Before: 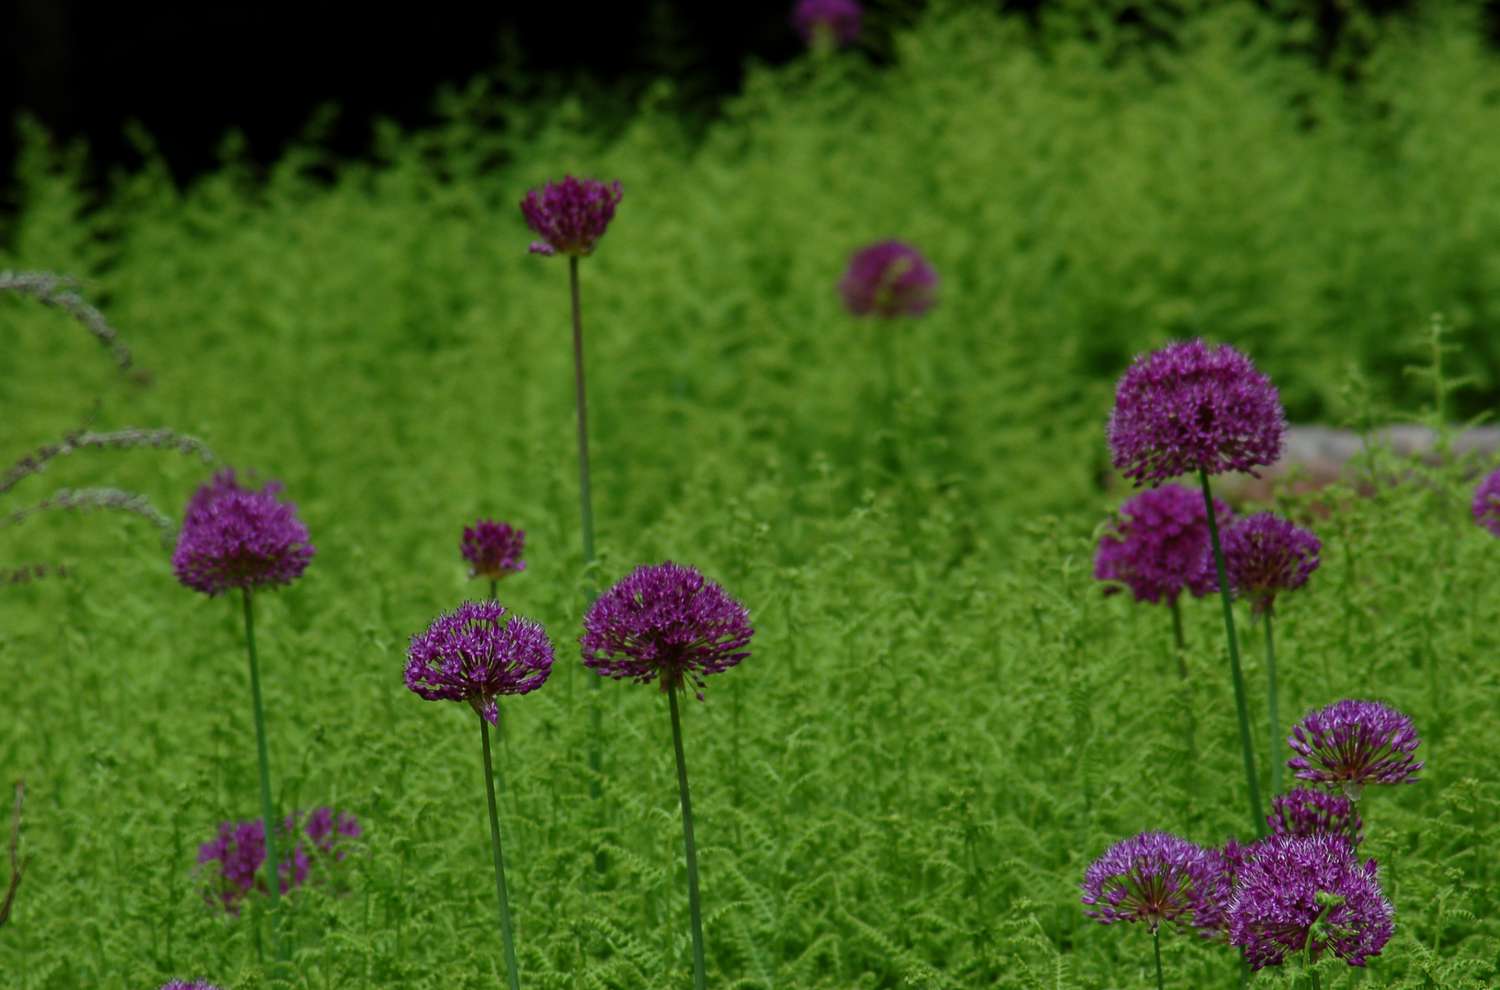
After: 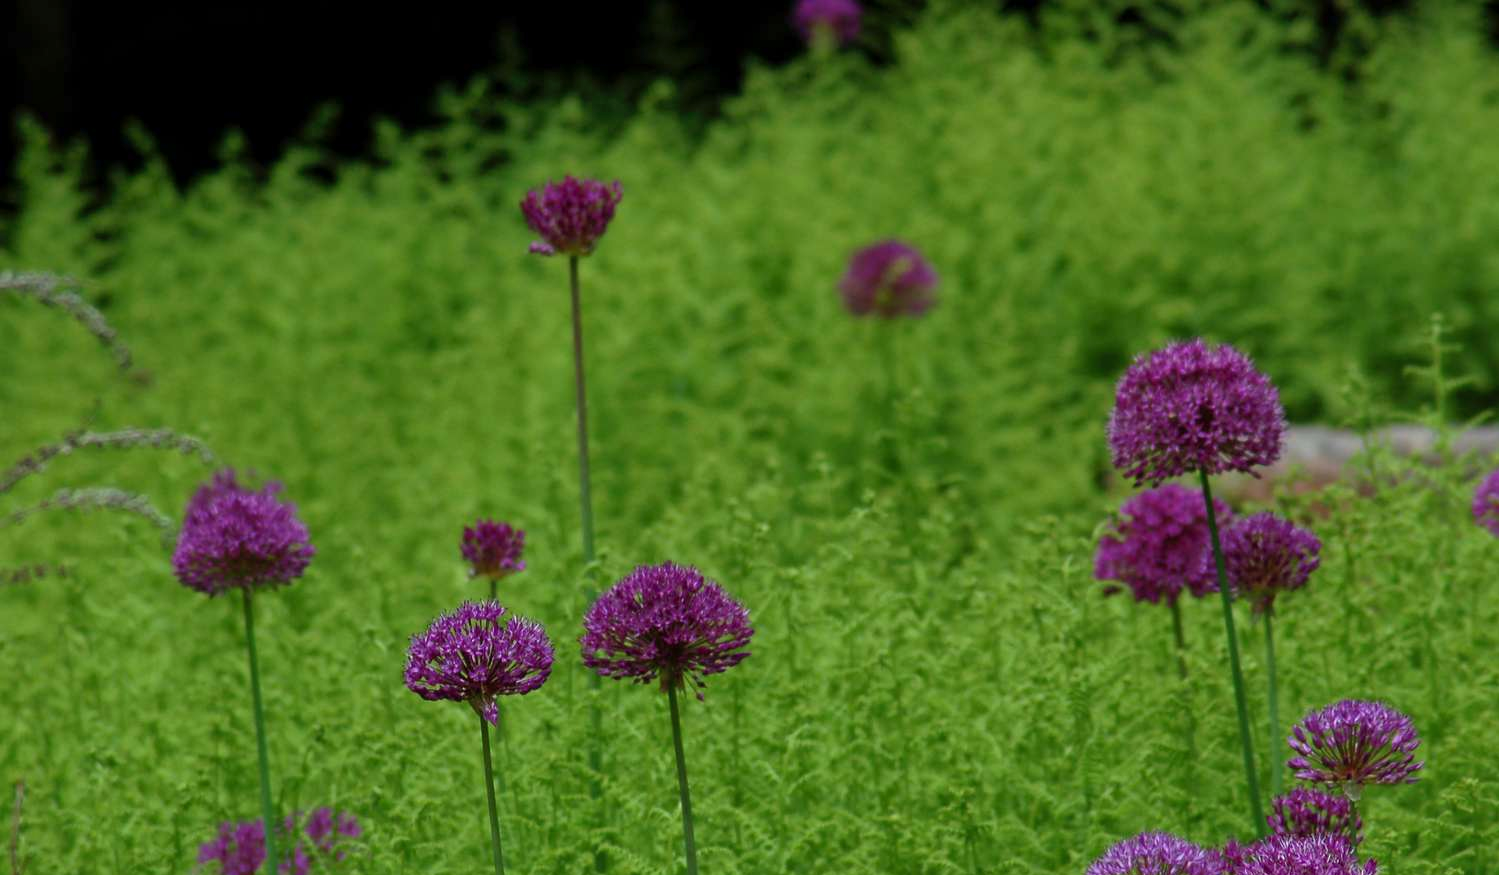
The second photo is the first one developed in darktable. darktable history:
shadows and highlights: on, module defaults
tone equalizer: -8 EV -0.426 EV, -7 EV -0.383 EV, -6 EV -0.357 EV, -5 EV -0.224 EV, -3 EV 0.224 EV, -2 EV 0.307 EV, -1 EV 0.381 EV, +0 EV 0.418 EV
crop and rotate: top 0%, bottom 11.556%
